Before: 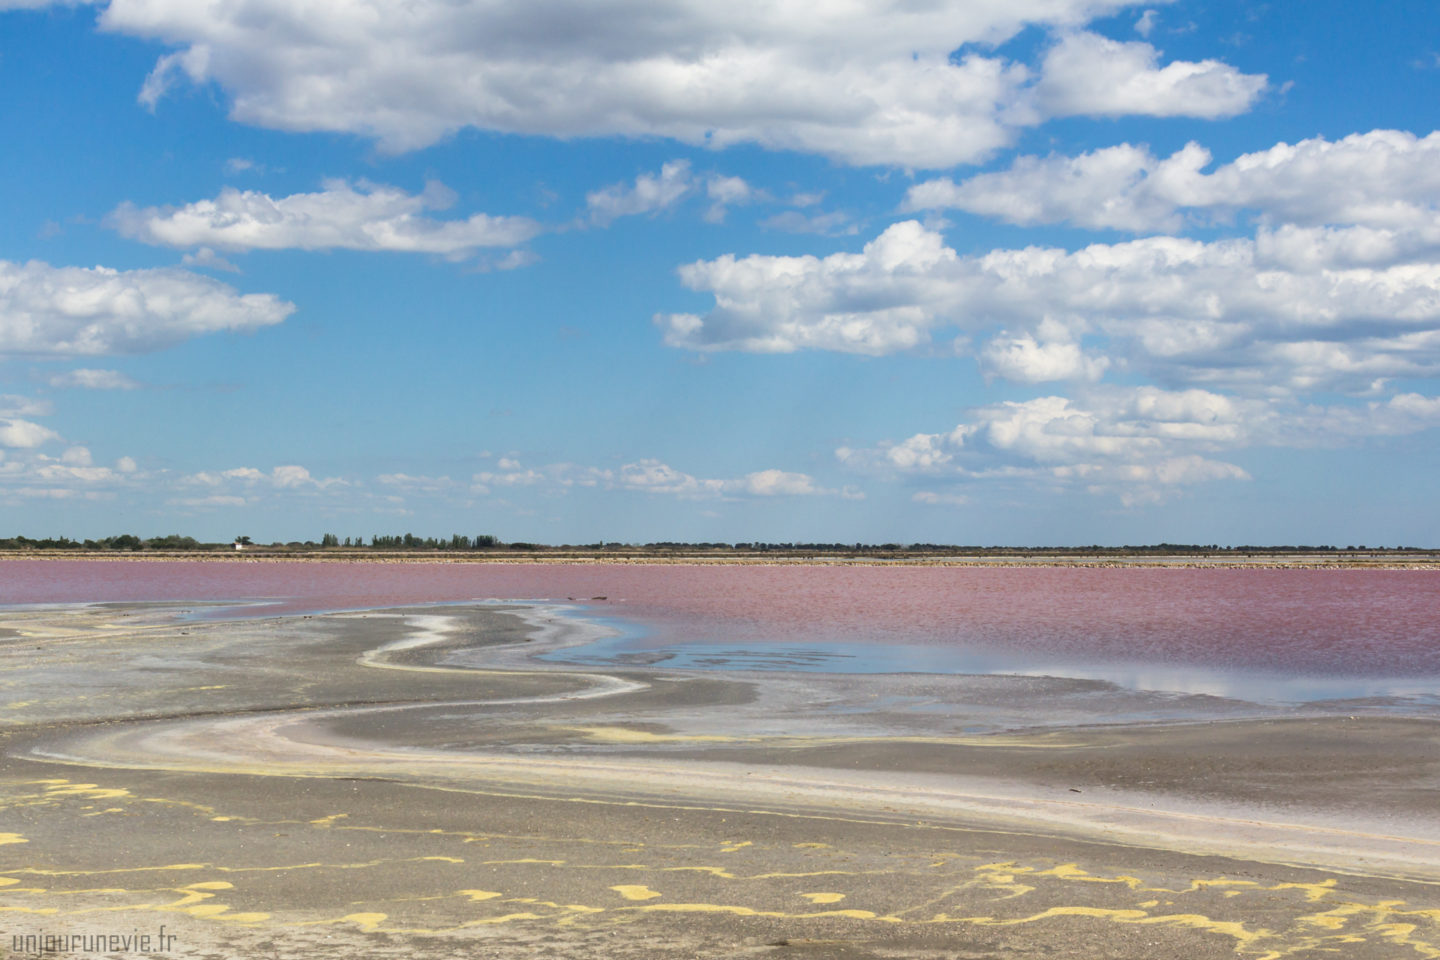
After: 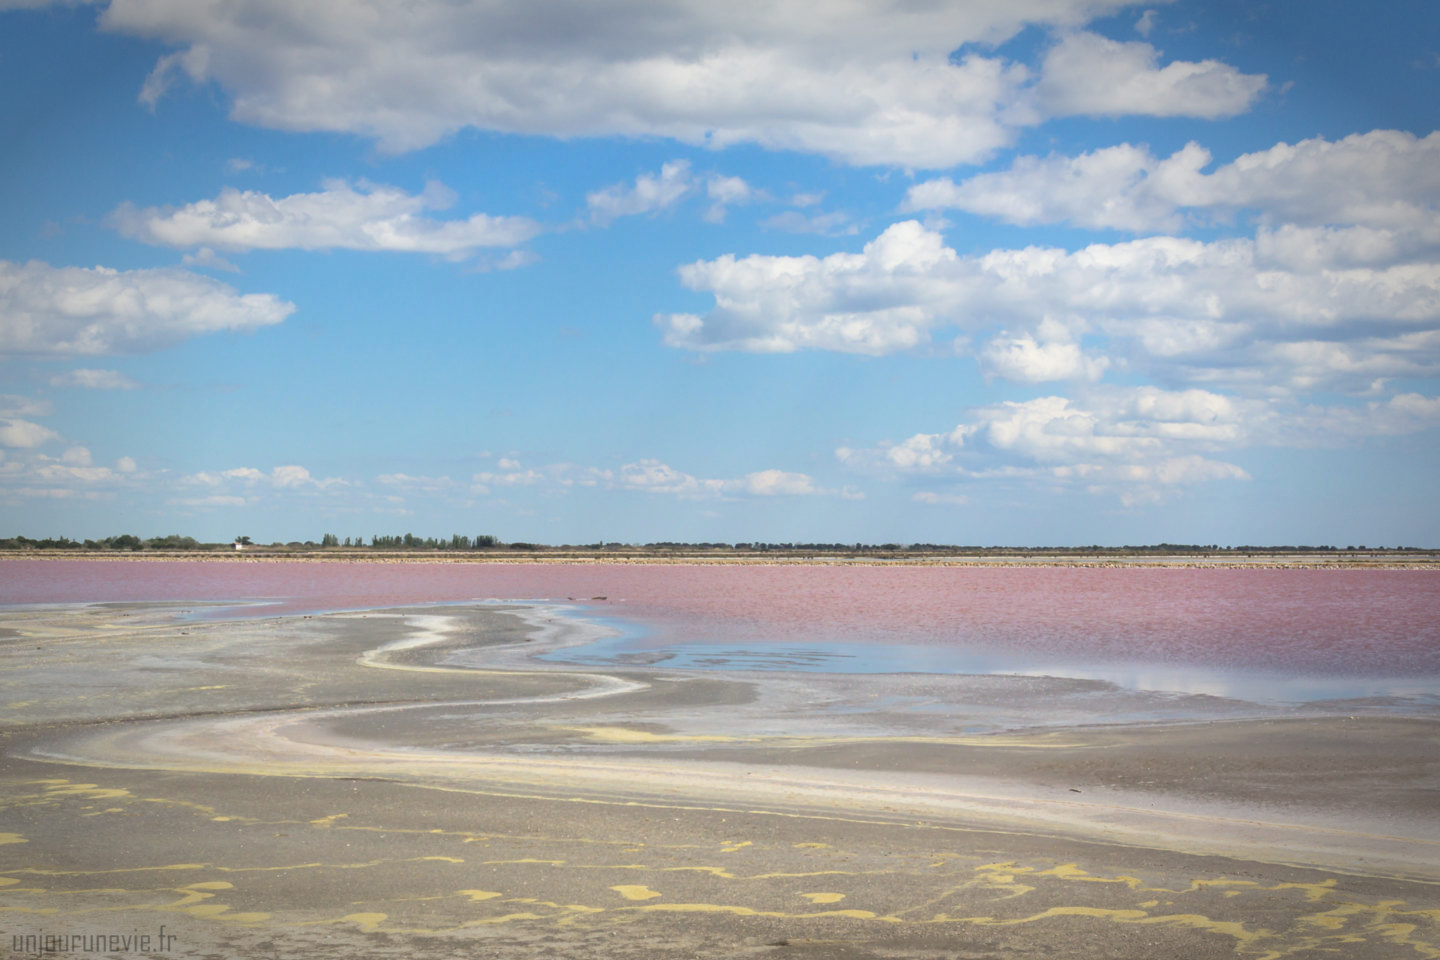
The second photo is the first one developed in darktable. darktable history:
vignetting: fall-off start 70.97%, brightness -0.584, saturation -0.118, width/height ratio 1.333
contrast brightness saturation: brightness 0.15
